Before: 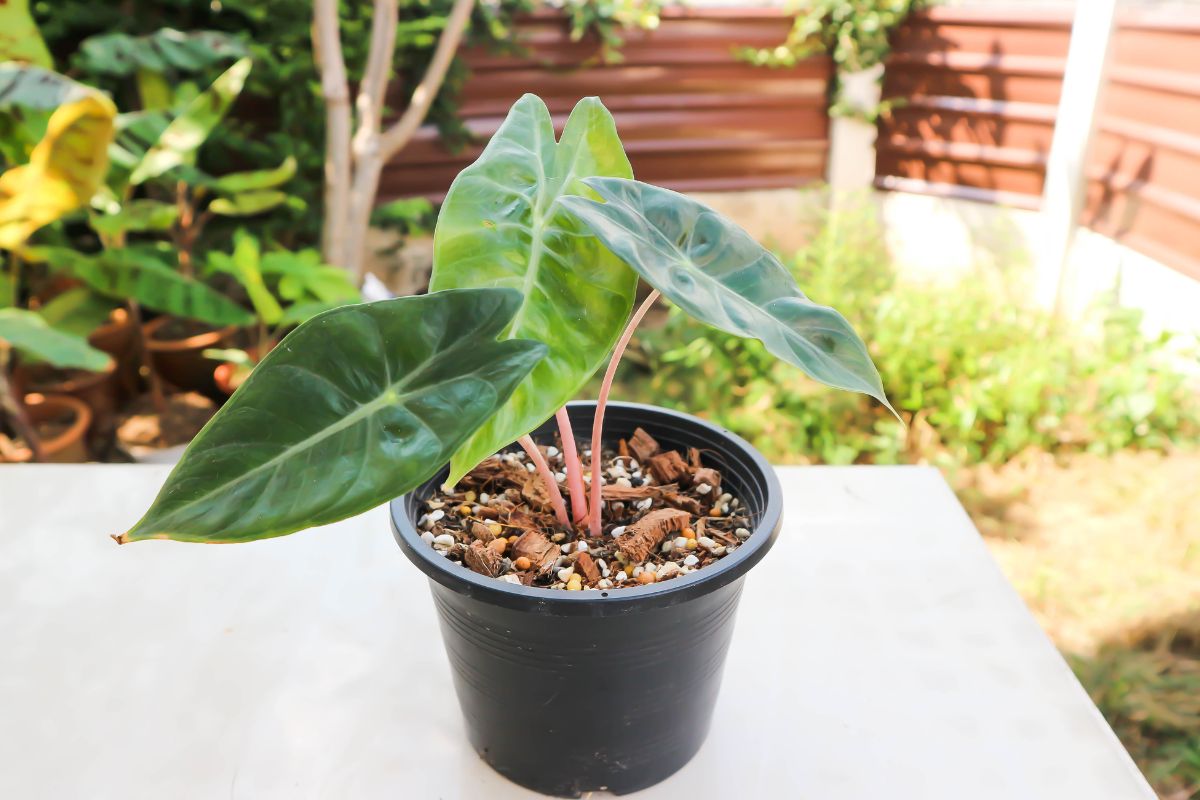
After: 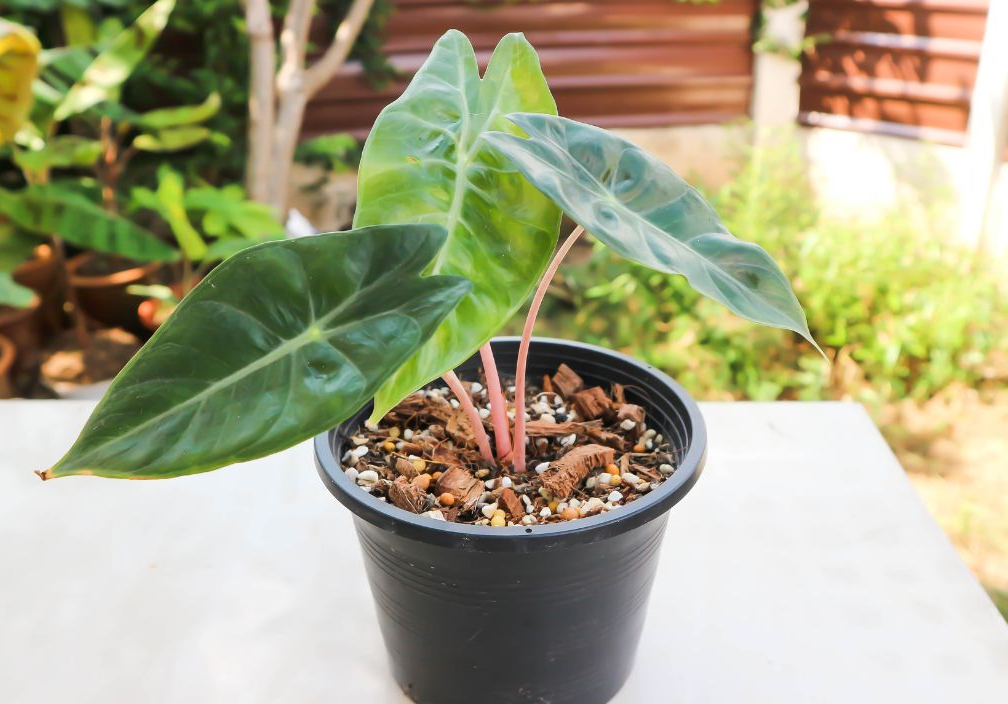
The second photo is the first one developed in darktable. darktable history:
crop: left 6.391%, top 8.076%, right 9.534%, bottom 3.835%
